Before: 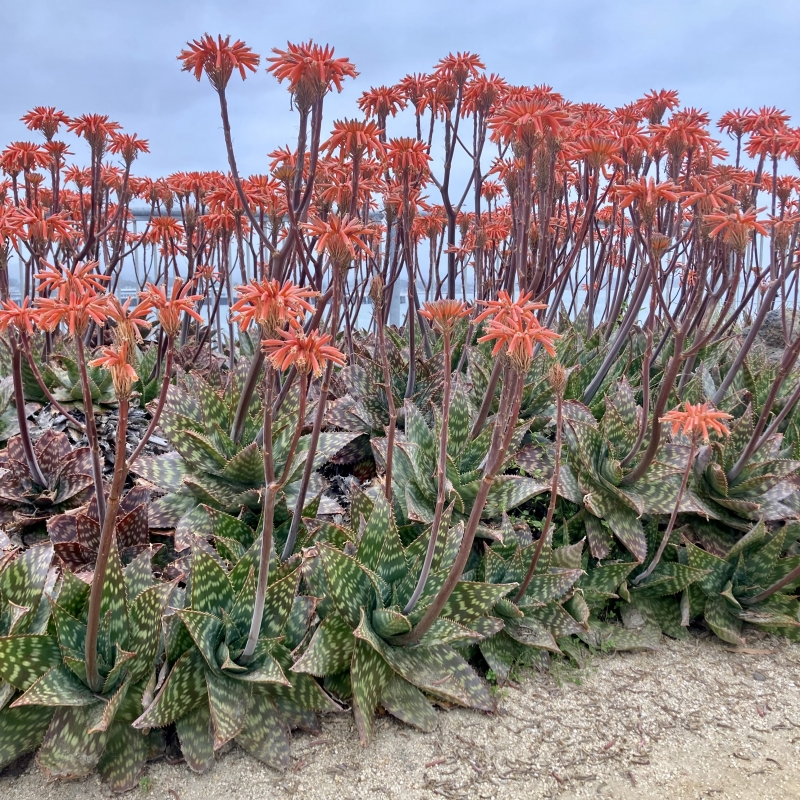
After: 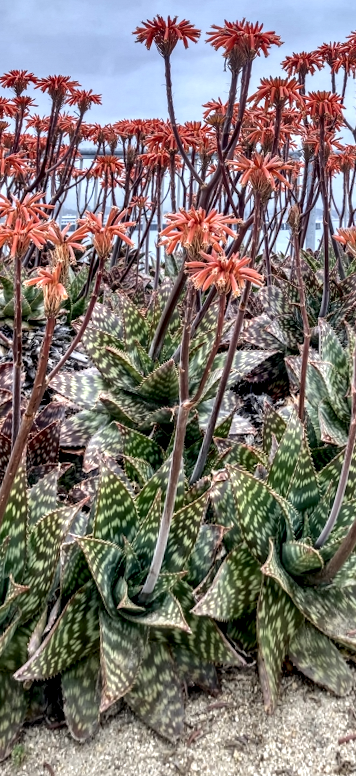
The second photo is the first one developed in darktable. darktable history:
shadows and highlights: shadows 25, highlights -25
local contrast: highlights 19%, detail 186%
rotate and perspective: rotation 0.72°, lens shift (vertical) -0.352, lens shift (horizontal) -0.051, crop left 0.152, crop right 0.859, crop top 0.019, crop bottom 0.964
crop: left 0.587%, right 45.588%, bottom 0.086%
